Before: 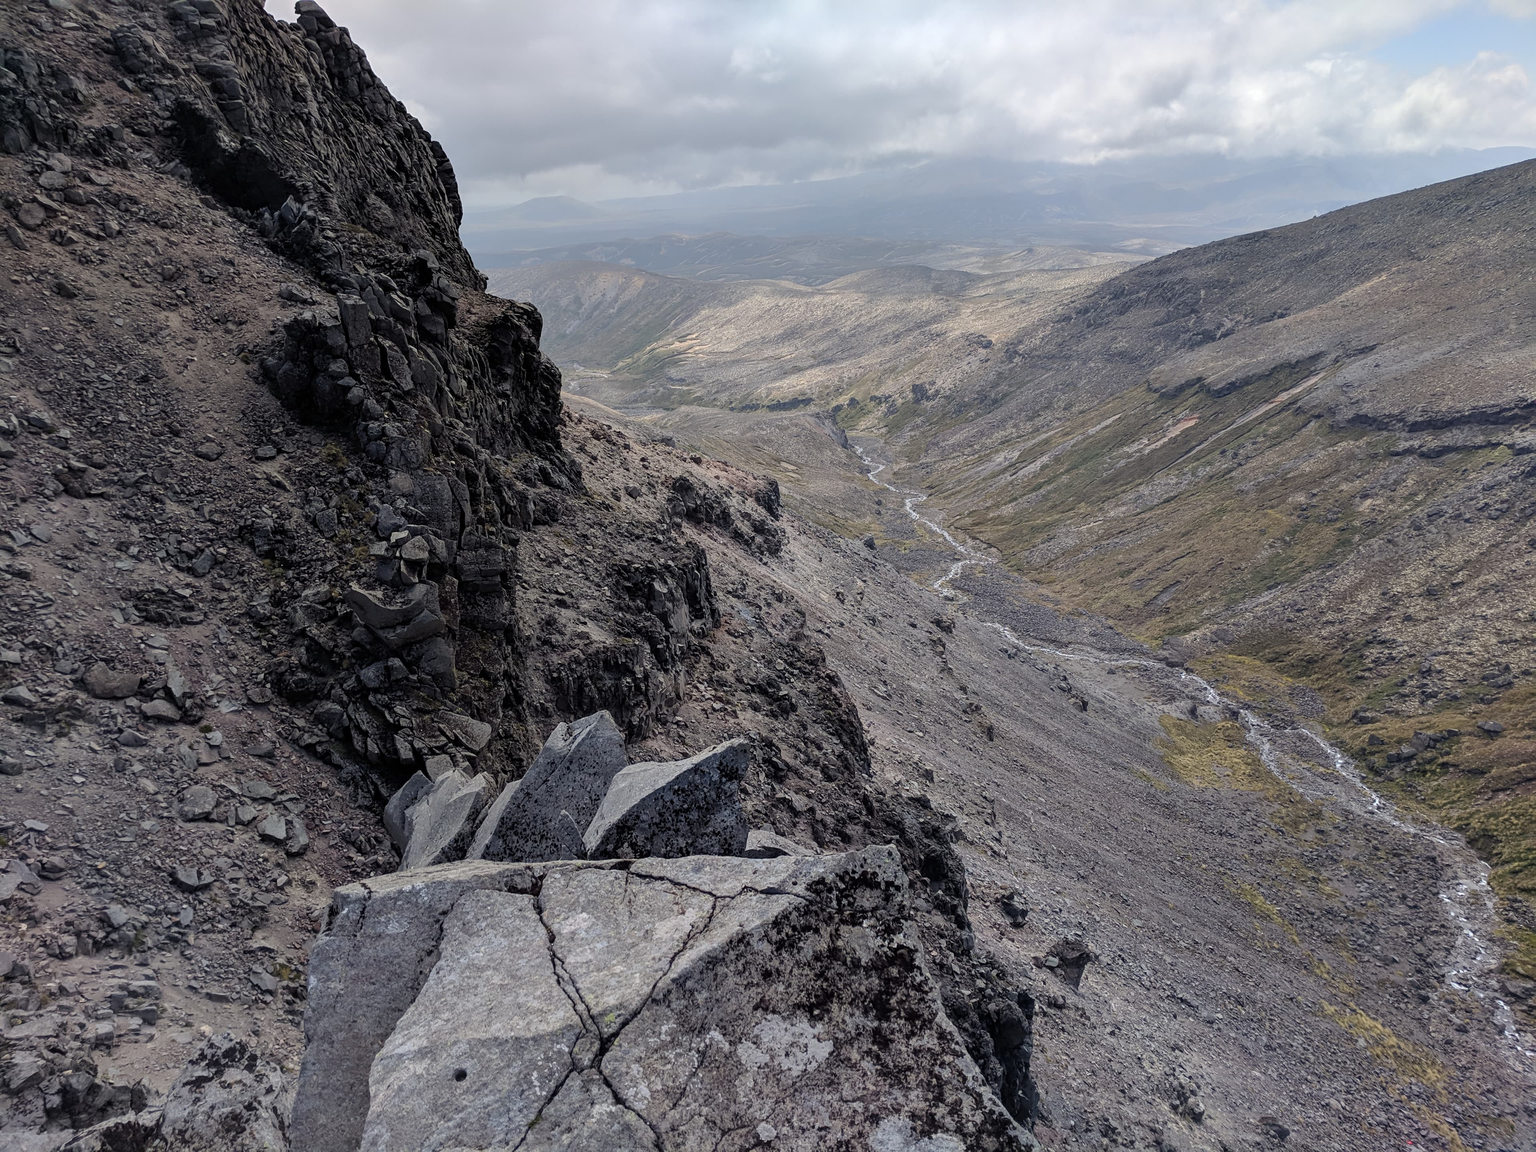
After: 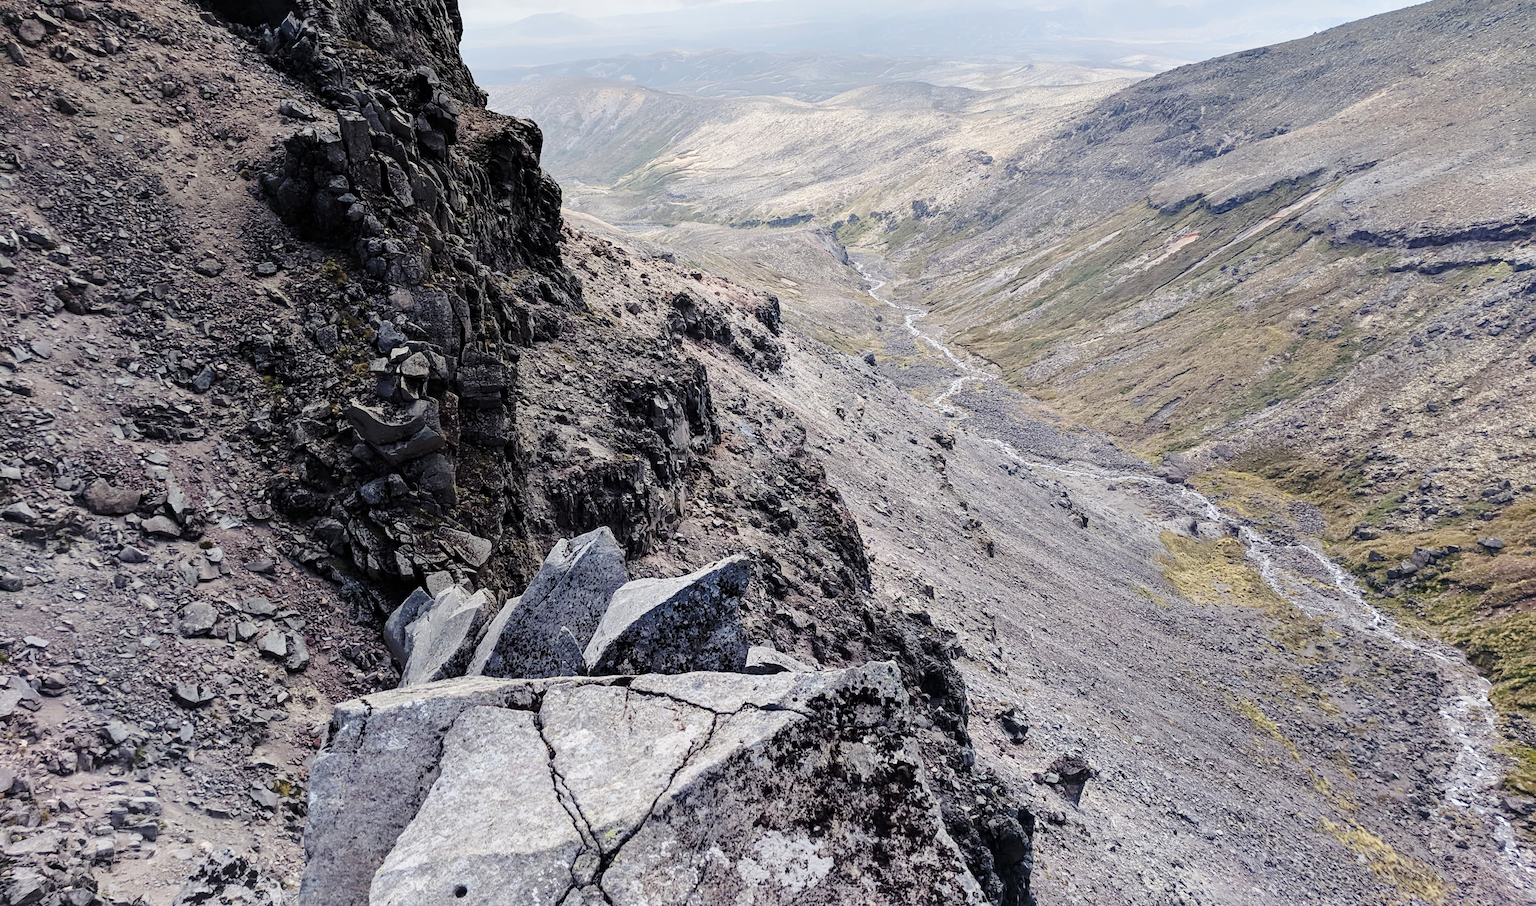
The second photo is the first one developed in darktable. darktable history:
base curve: curves: ch0 [(0, 0) (0.032, 0.037) (0.105, 0.228) (0.435, 0.76) (0.856, 0.983) (1, 1)], preserve colors none
crop and rotate: top 15.975%, bottom 5.352%
